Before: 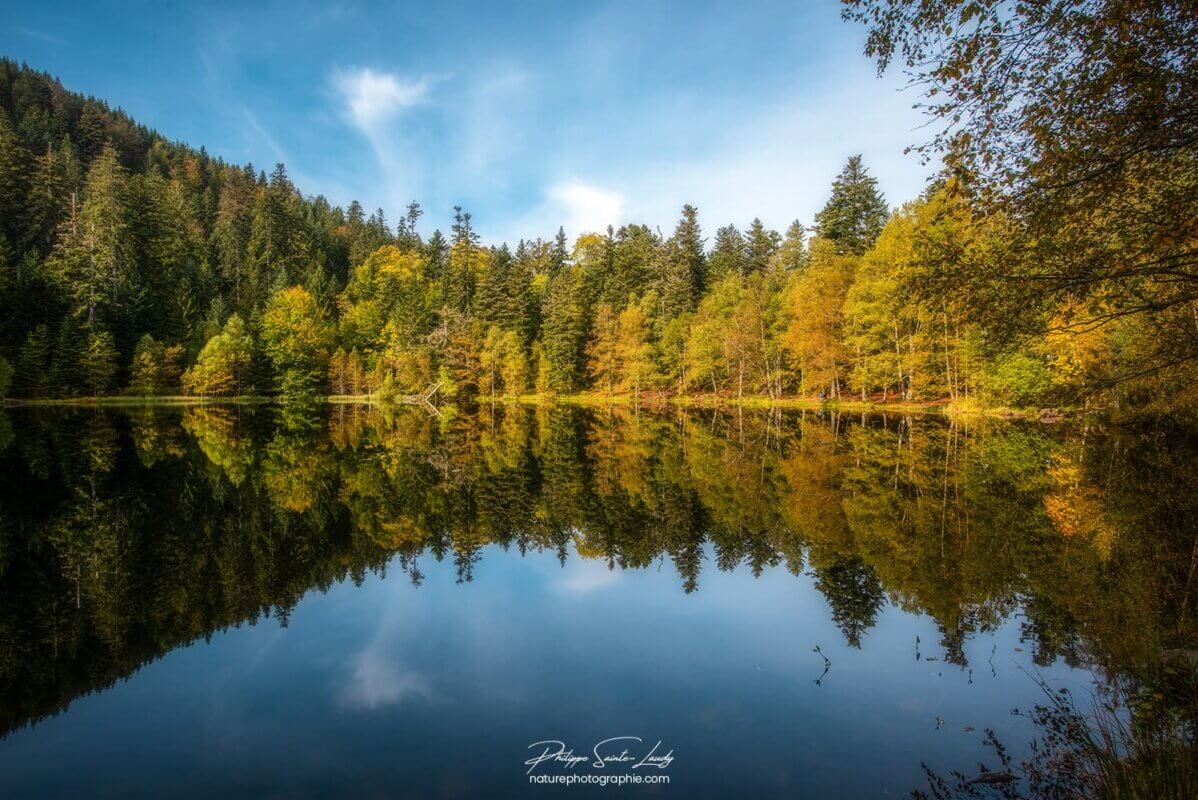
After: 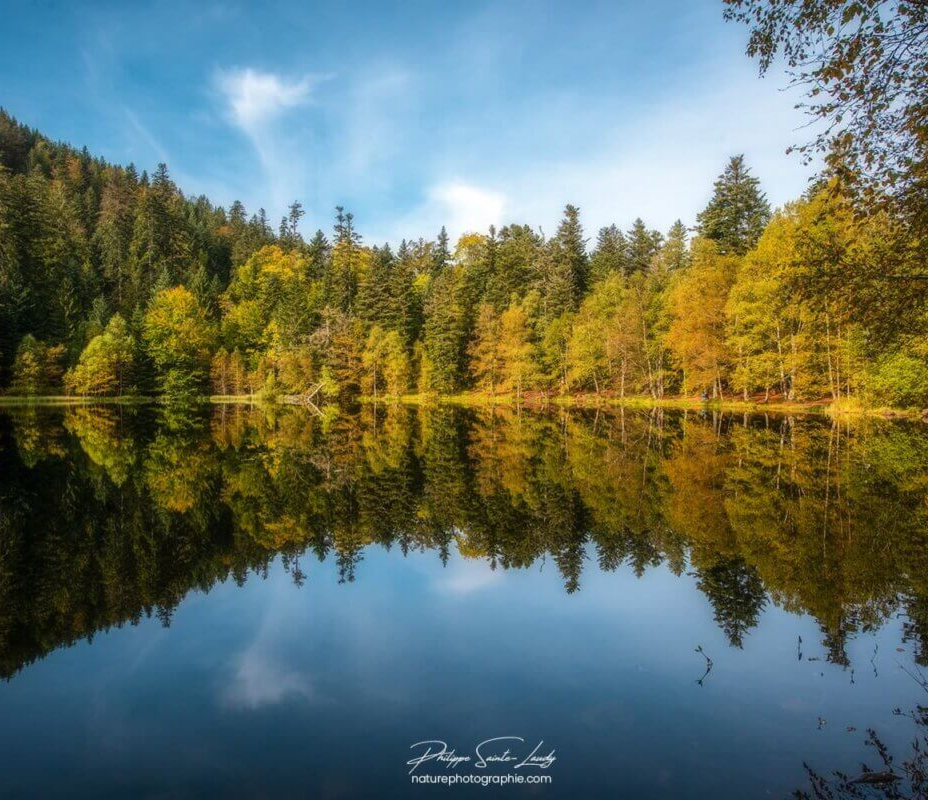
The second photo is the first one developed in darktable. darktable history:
crop: left 9.865%, right 12.59%
contrast equalizer: y [[0.5 ×4, 0.525, 0.667], [0.5 ×6], [0.5 ×6], [0 ×4, 0.042, 0], [0, 0, 0.004, 0.1, 0.191, 0.131]], mix -0.368
